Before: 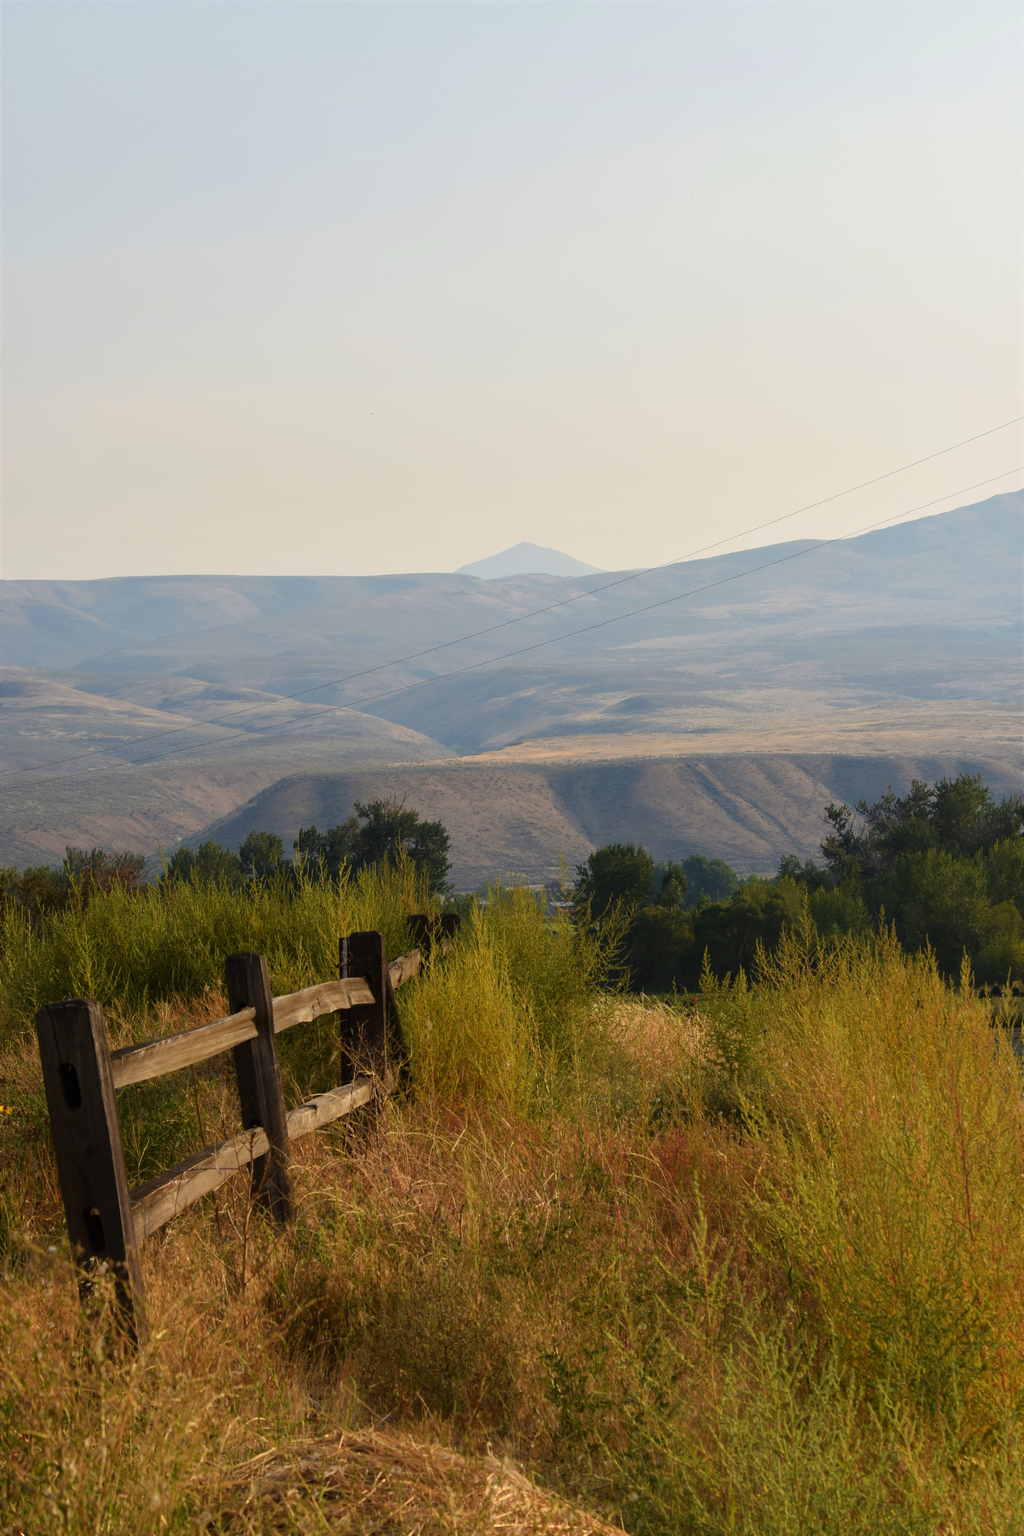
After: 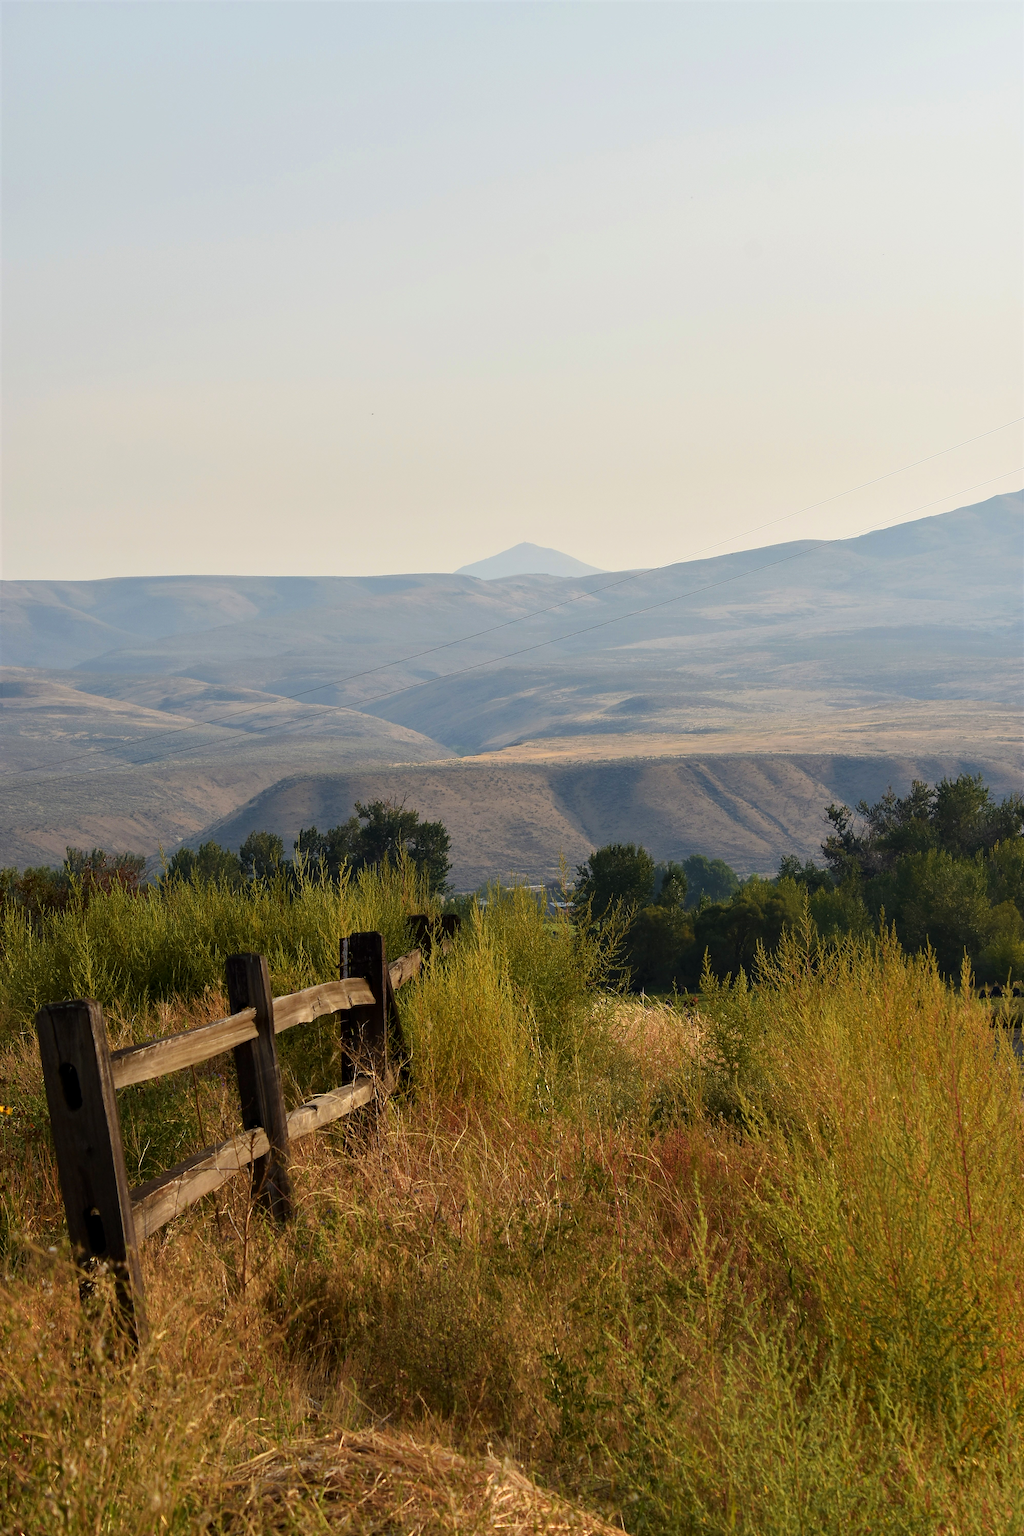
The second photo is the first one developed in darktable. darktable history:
contrast equalizer: y [[0.6 ×6], [0.55 ×6], [0 ×6], [0 ×6], [0 ×6]], mix 0.304
sharpen: radius 1.376, amount 1.244, threshold 0.687
